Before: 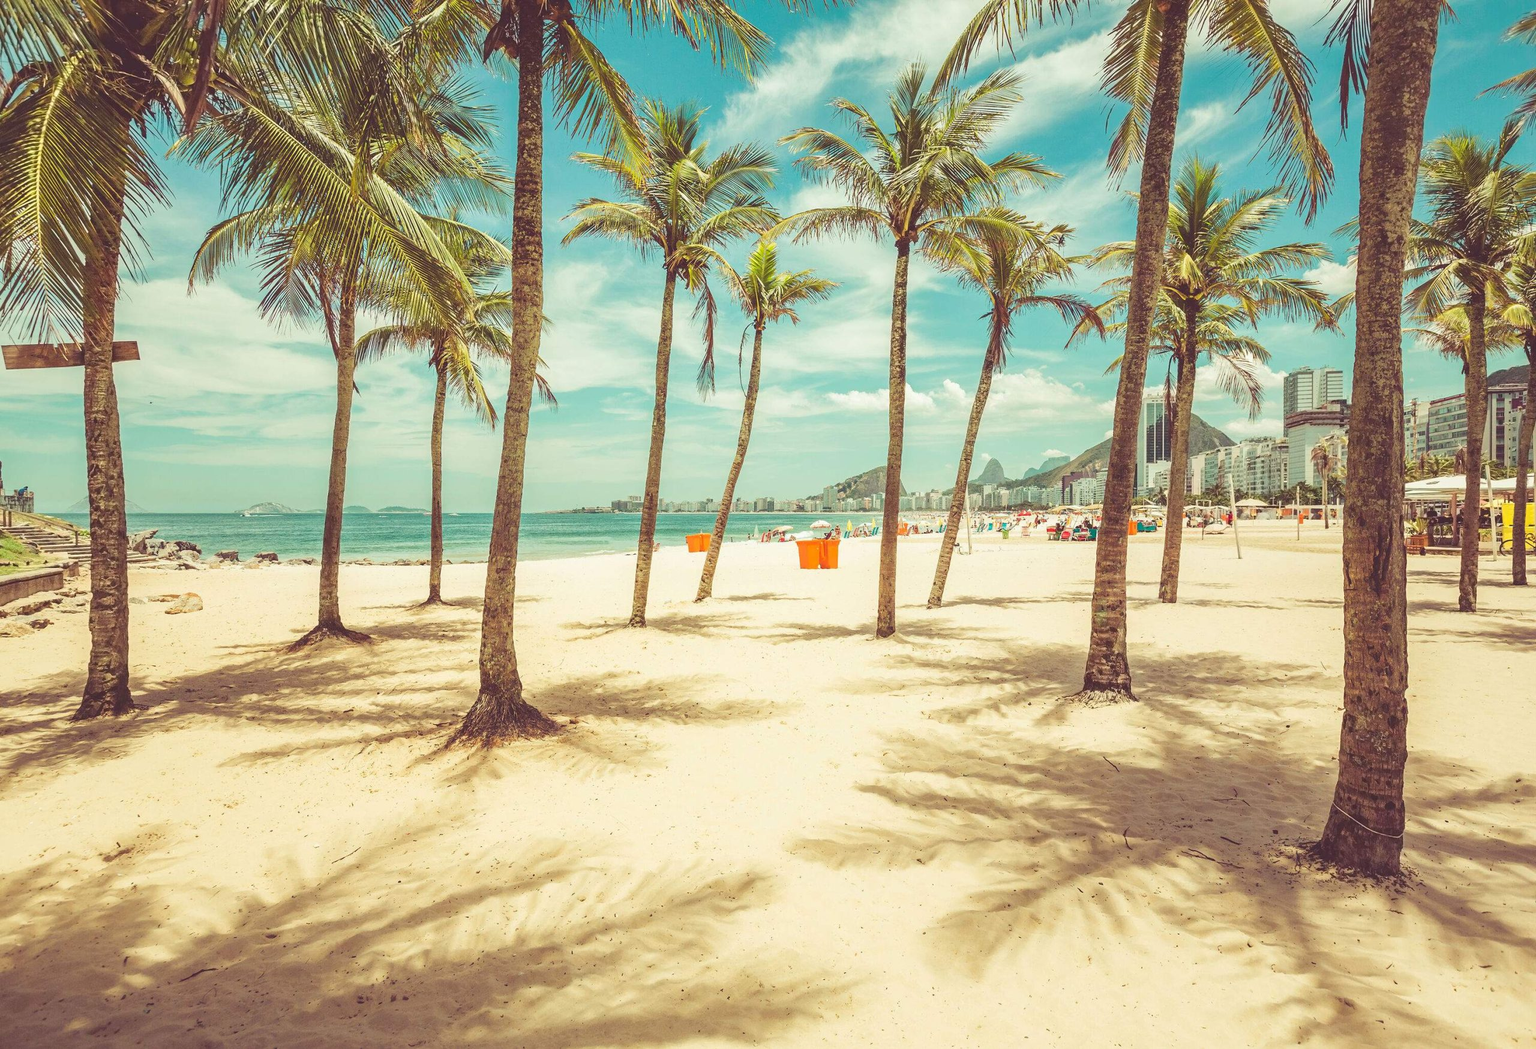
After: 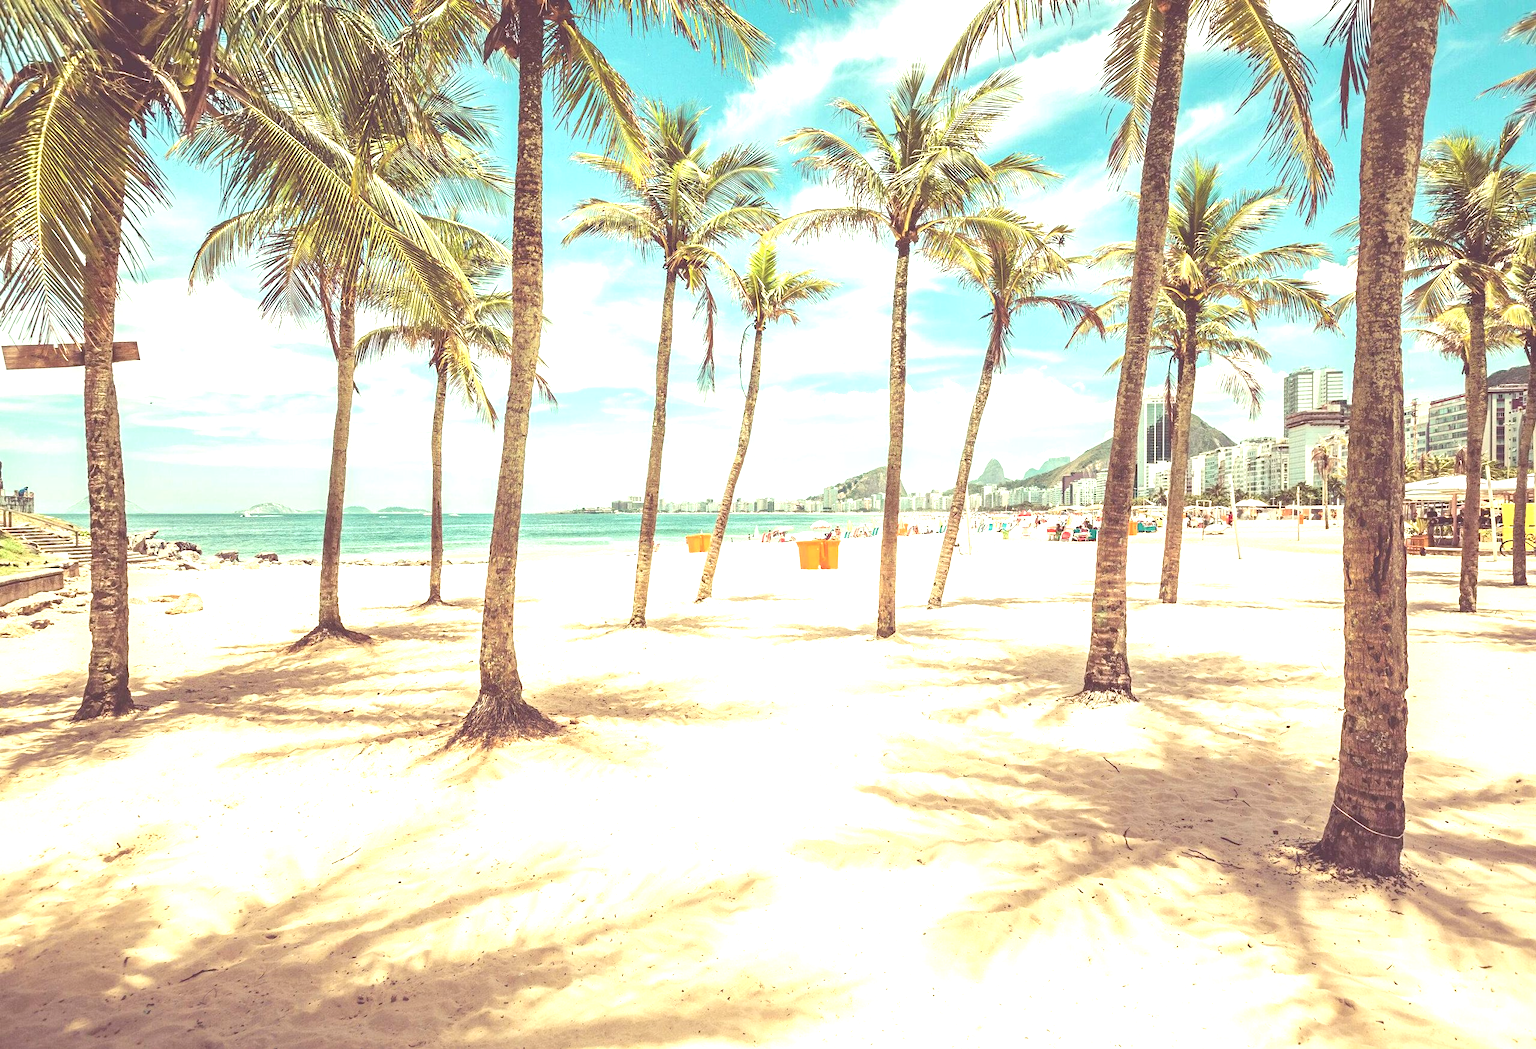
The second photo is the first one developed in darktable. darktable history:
exposure: exposure 1 EV, compensate highlight preservation false
color correction: saturation 0.85
